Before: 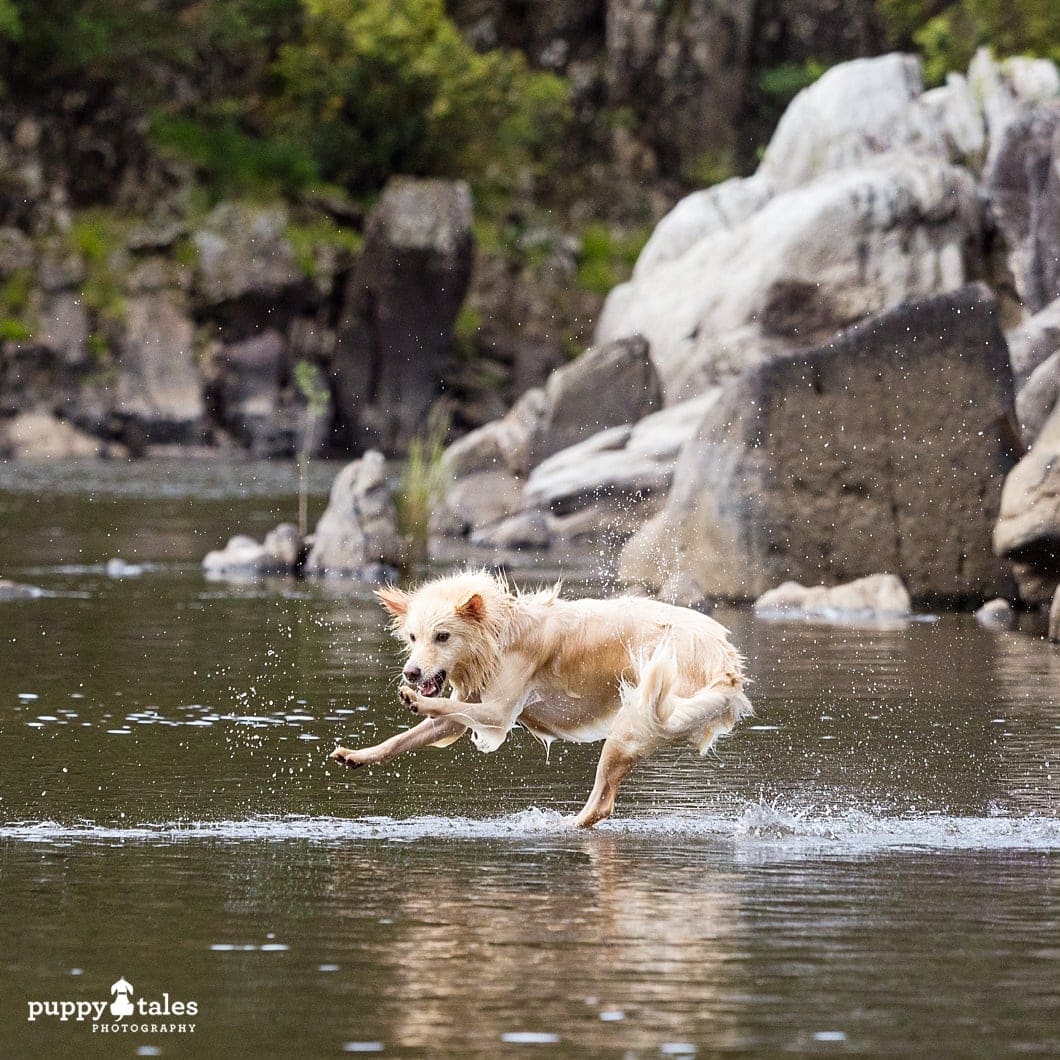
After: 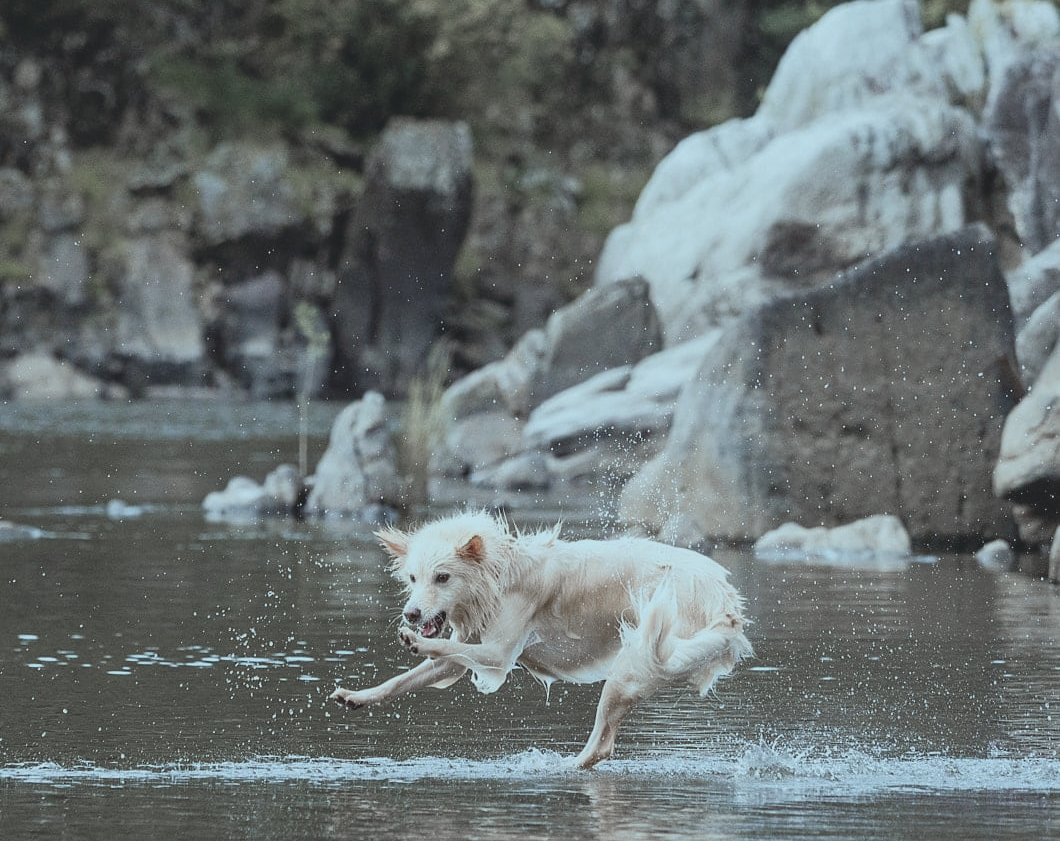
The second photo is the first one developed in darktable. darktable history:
contrast brightness saturation: contrast -0.244, saturation -0.423
color zones: curves: ch1 [(0, 0.708) (0.088, 0.648) (0.245, 0.187) (0.429, 0.326) (0.571, 0.498) (0.714, 0.5) (0.857, 0.5) (1, 0.708)]
crop and rotate: top 5.658%, bottom 14.962%
color correction: highlights a* -10.37, highlights b* -10.11
